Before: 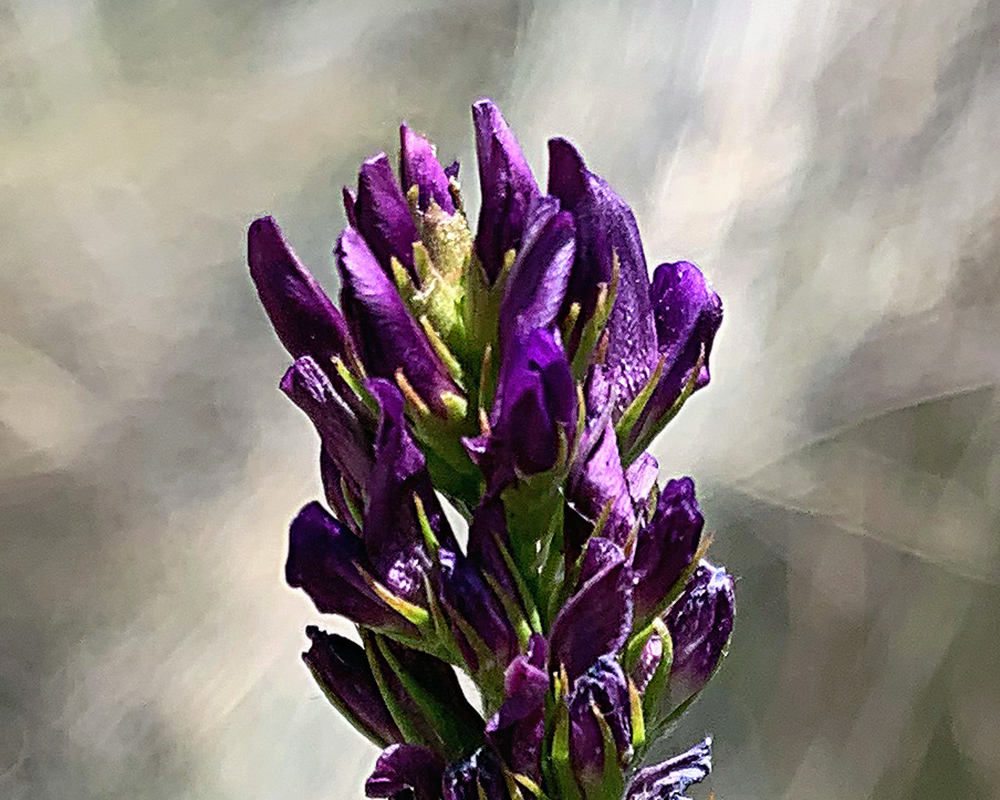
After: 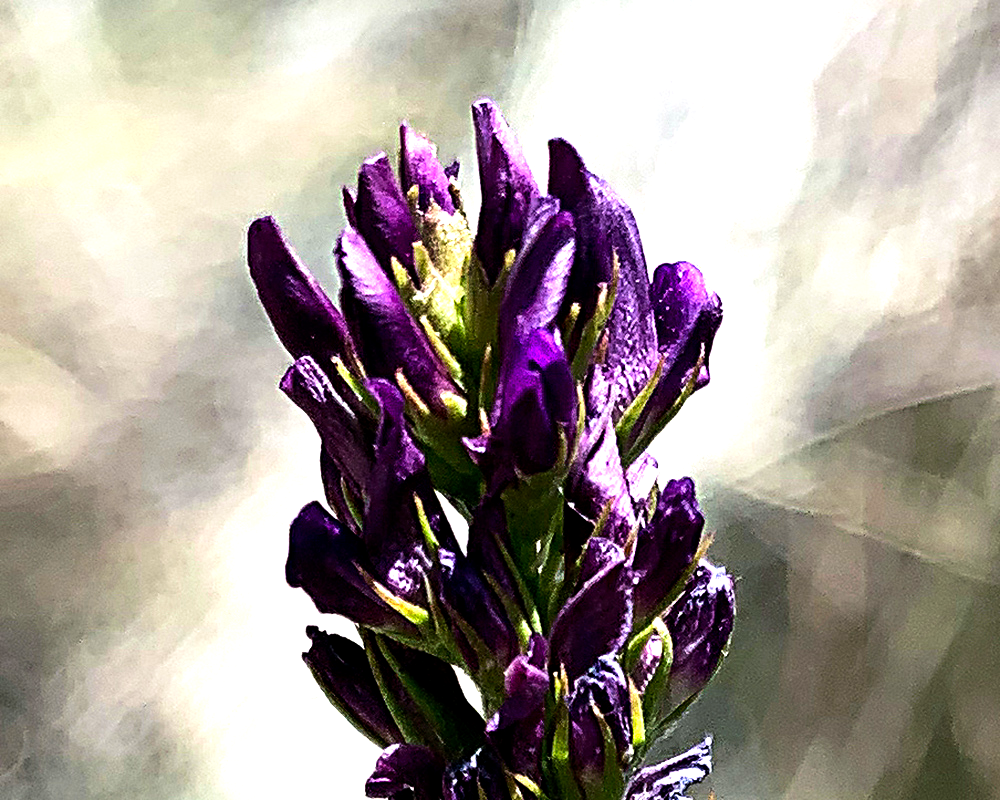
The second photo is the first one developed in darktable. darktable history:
velvia: on, module defaults
tone equalizer: -8 EV -1.08 EV, -7 EV -1.01 EV, -6 EV -0.867 EV, -5 EV -0.578 EV, -3 EV 0.578 EV, -2 EV 0.867 EV, -1 EV 1.01 EV, +0 EV 1.08 EV, edges refinement/feathering 500, mask exposure compensation -1.57 EV, preserve details no
